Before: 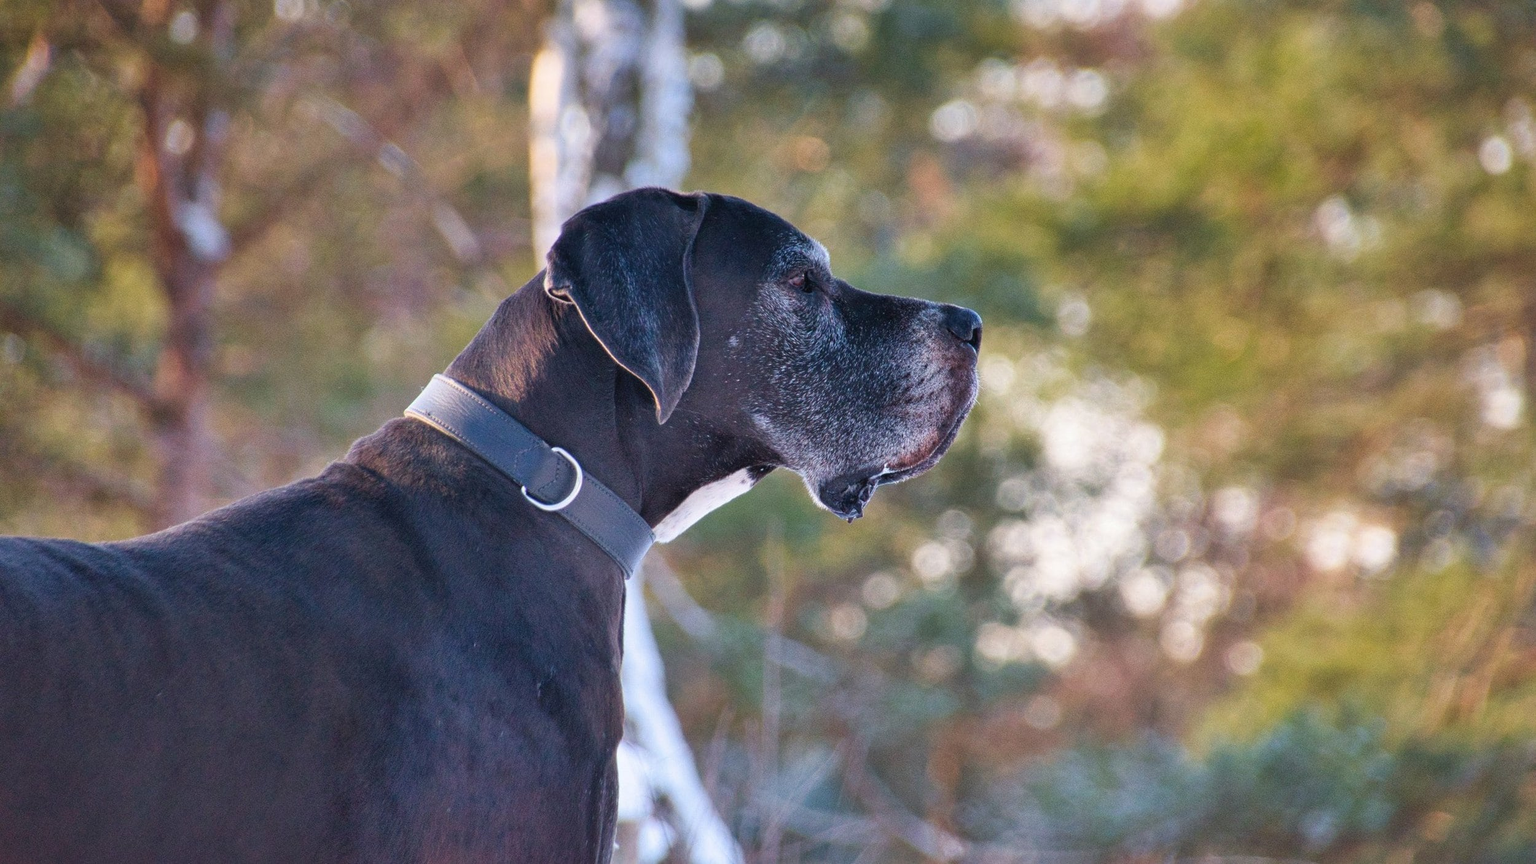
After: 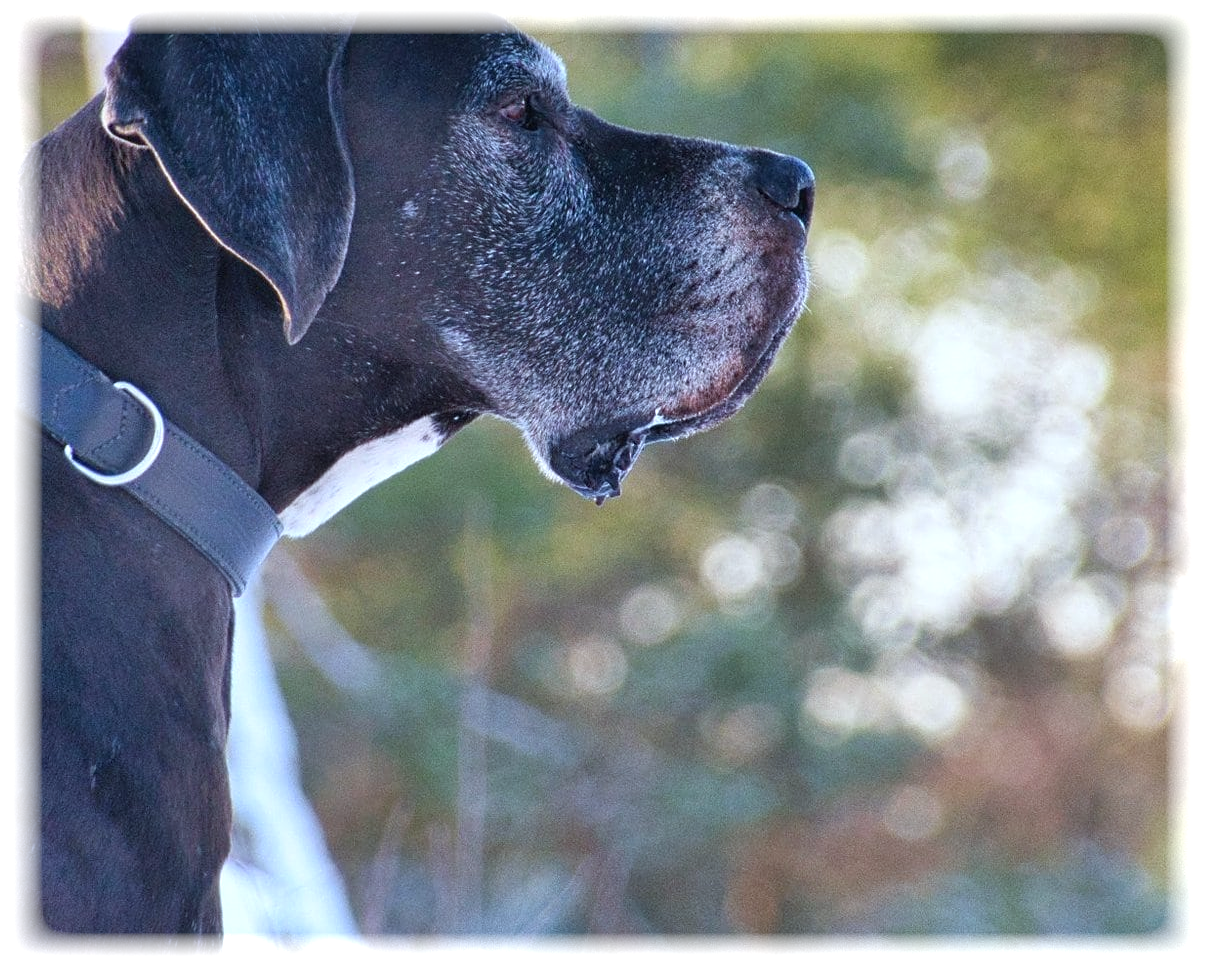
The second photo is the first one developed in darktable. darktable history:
white balance: red 0.925, blue 1.046
exposure: exposure 0.191 EV, compensate highlight preservation false
sharpen: amount 0.2
vignetting: fall-off start 93%, fall-off radius 5%, brightness 1, saturation -0.49, automatic ratio true, width/height ratio 1.332, shape 0.04, unbound false
crop: left 31.379%, top 24.658%, right 20.326%, bottom 6.628%
